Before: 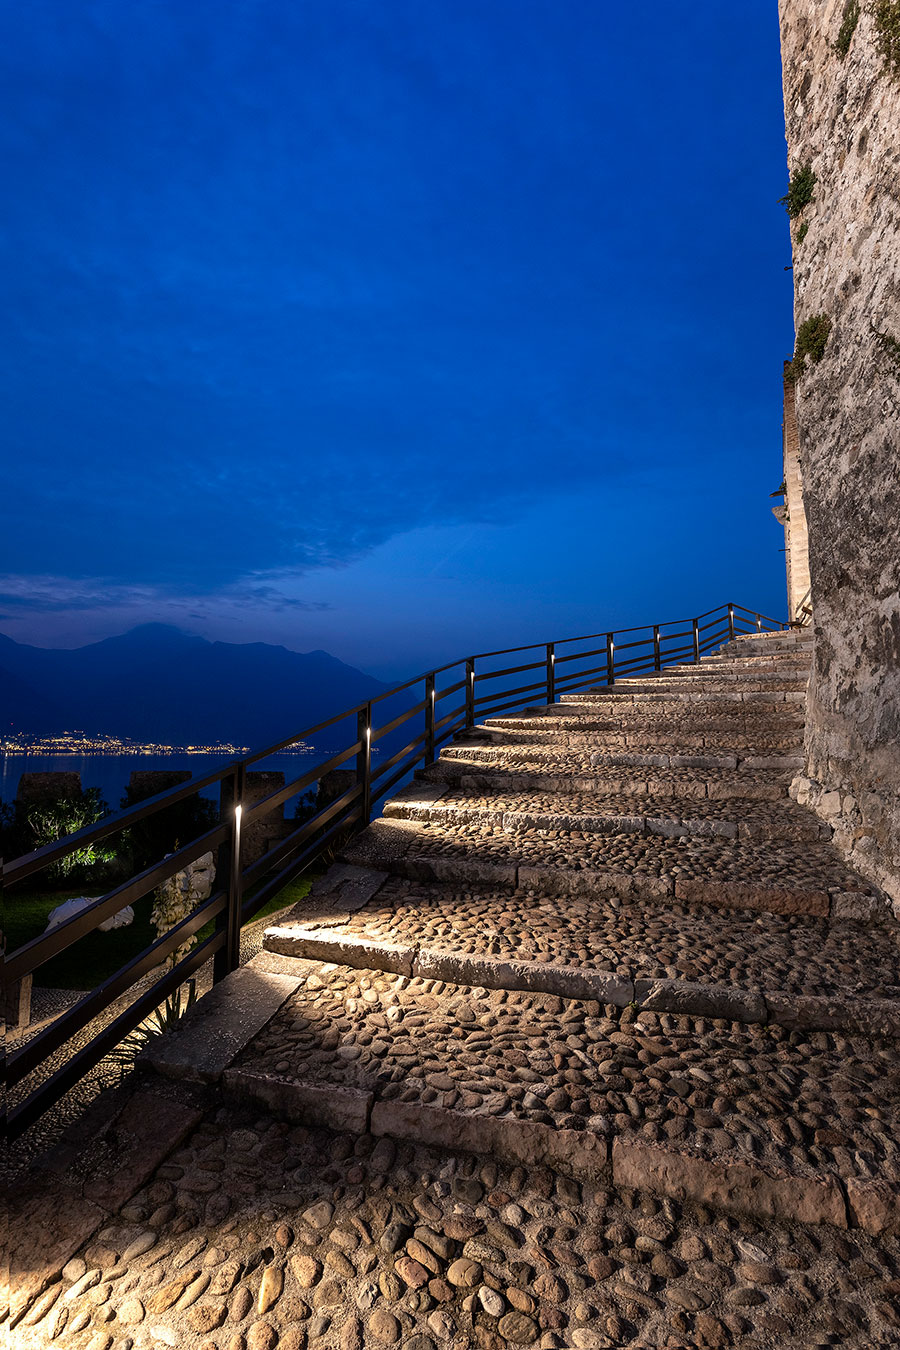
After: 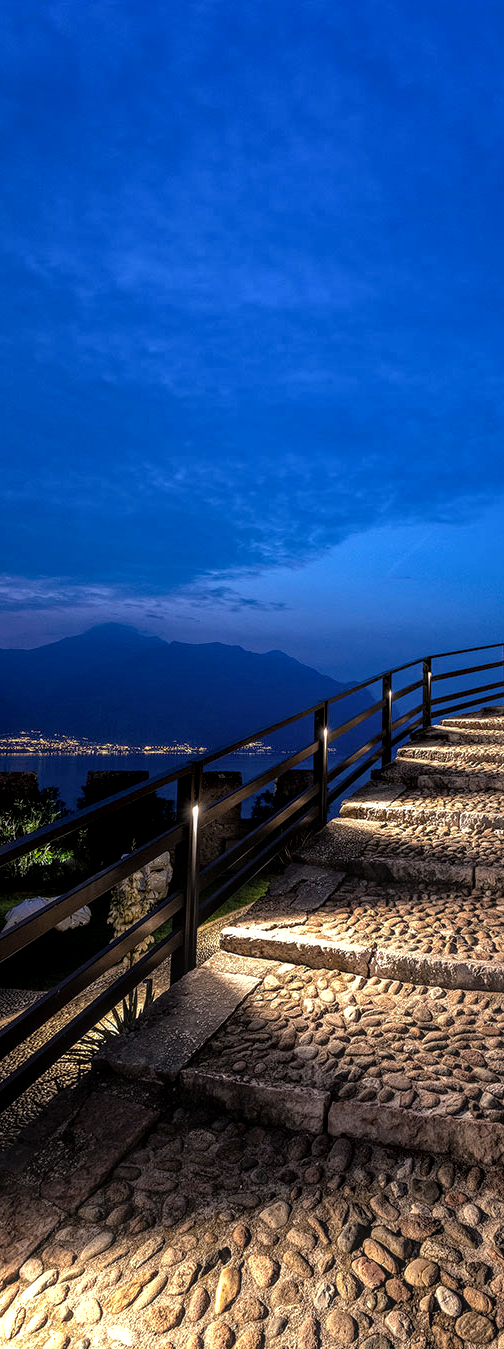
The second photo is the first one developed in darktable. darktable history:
tone equalizer: -8 EV -0.444 EV, -7 EV -0.375 EV, -6 EV -0.351 EV, -5 EV -0.235 EV, -3 EV 0.256 EV, -2 EV 0.306 EV, -1 EV 0.366 EV, +0 EV 0.447 EV
local contrast: highlights 75%, shadows 55%, detail 177%, midtone range 0.204
crop: left 4.871%, right 39.022%
